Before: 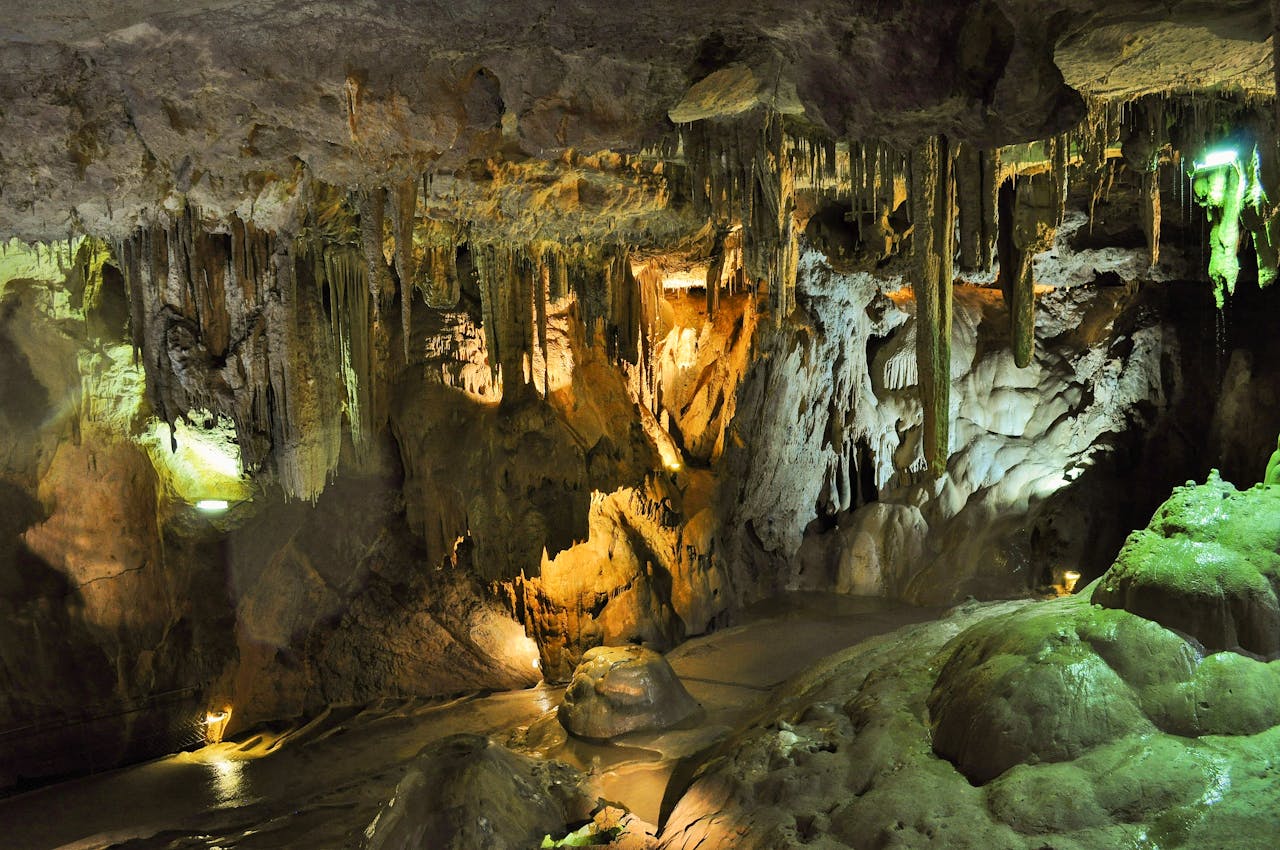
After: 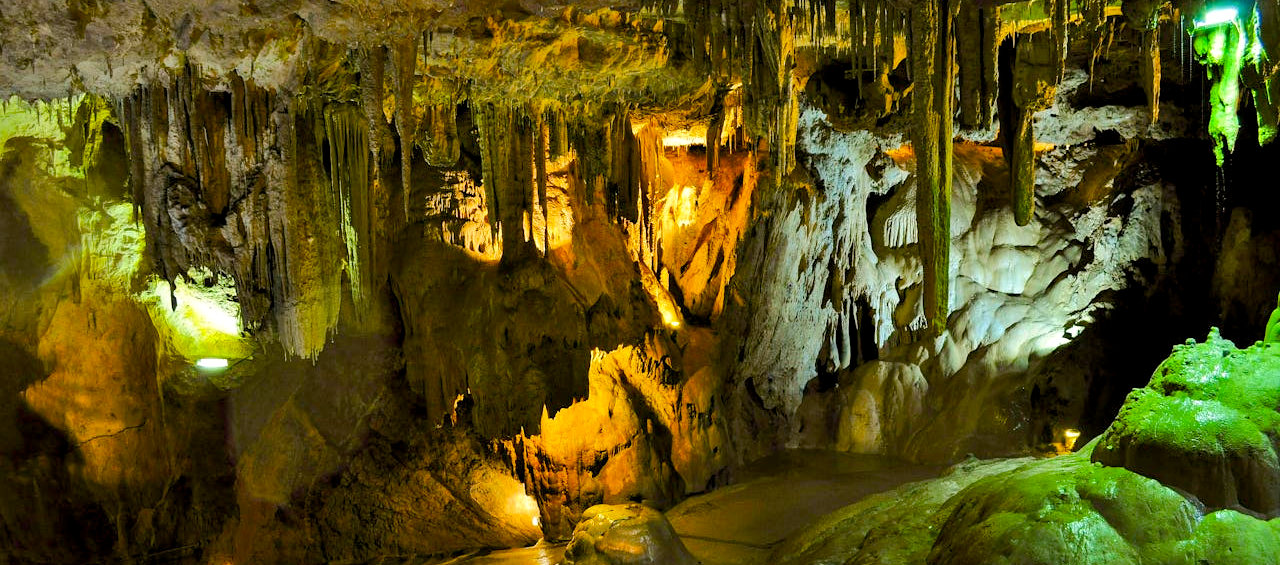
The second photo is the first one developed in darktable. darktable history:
shadows and highlights: shadows 25, white point adjustment -3, highlights -30
crop: top 16.727%, bottom 16.727%
color balance: output saturation 120%
color balance rgb: global offset › luminance -0.51%, perceptual saturation grading › global saturation 27.53%, perceptual saturation grading › highlights -25%, perceptual saturation grading › shadows 25%, perceptual brilliance grading › highlights 6.62%, perceptual brilliance grading › mid-tones 17.07%, perceptual brilliance grading › shadows -5.23%
tone equalizer: on, module defaults
